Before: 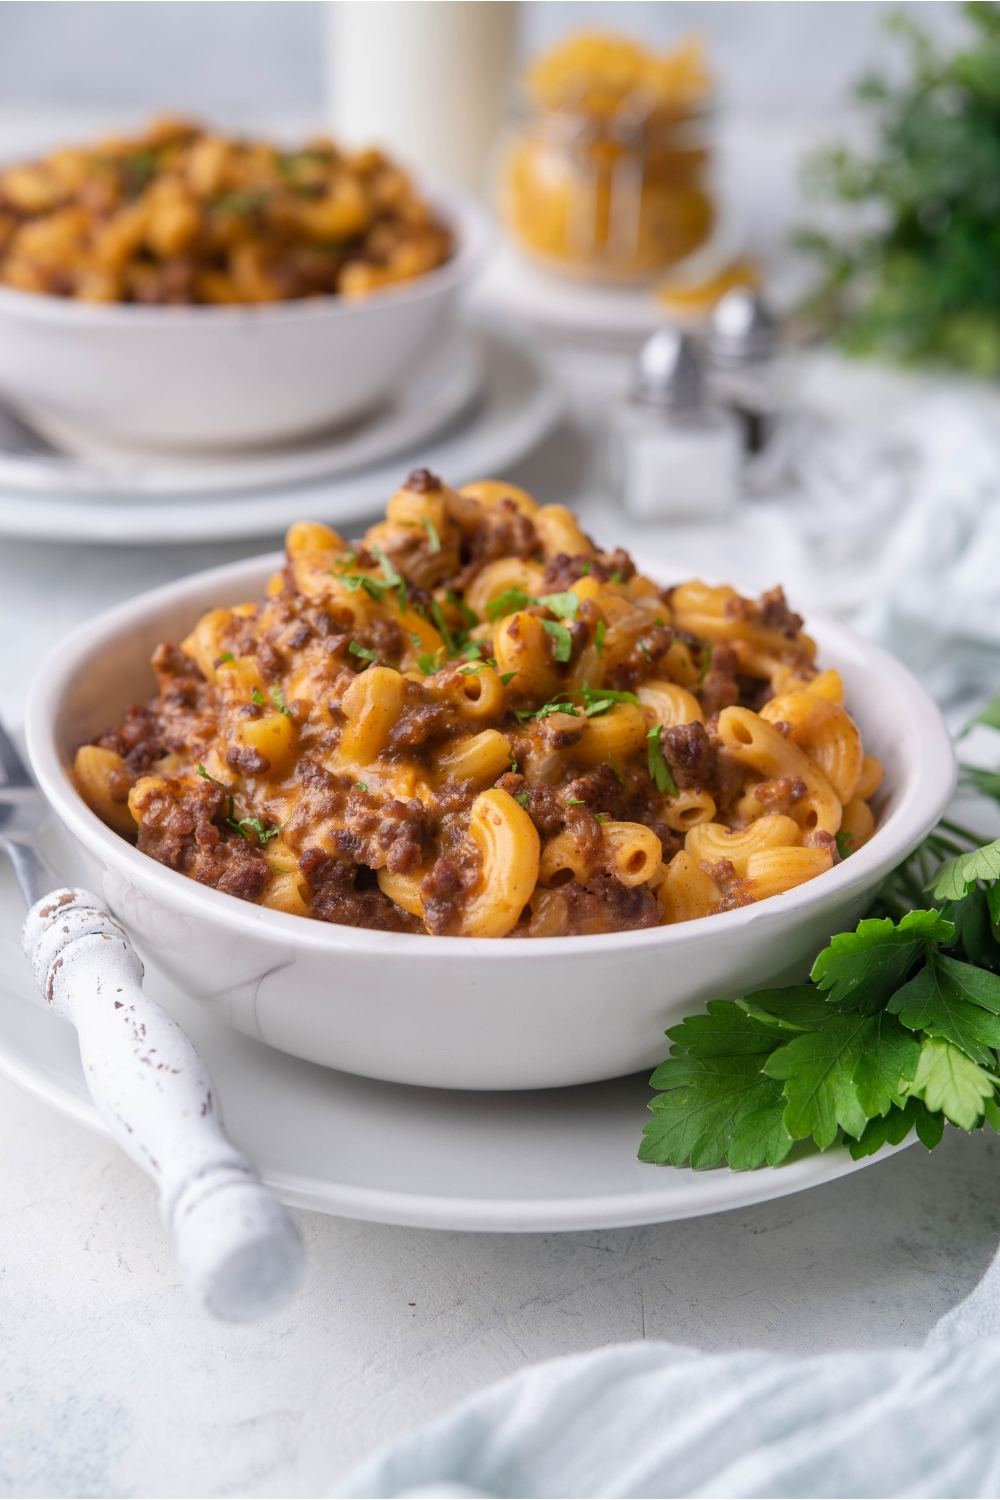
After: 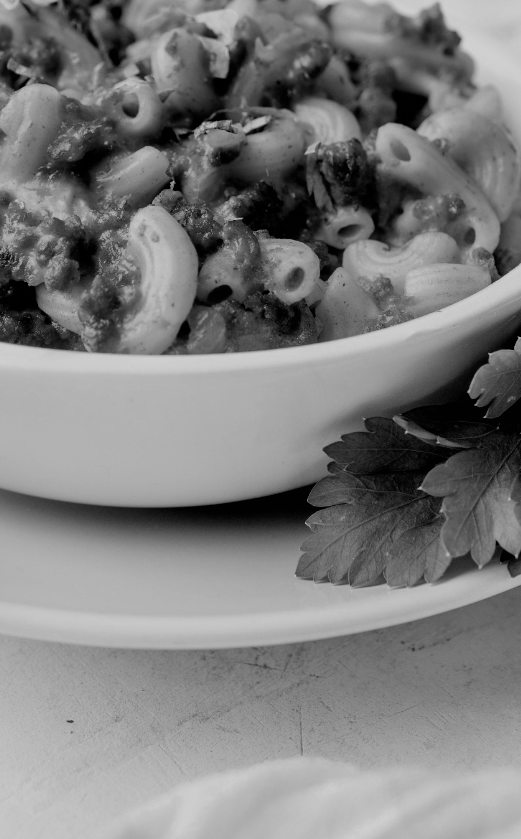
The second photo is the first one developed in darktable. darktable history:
color zones: curves: ch0 [(0.002, 0.593) (0.143, 0.417) (0.285, 0.541) (0.455, 0.289) (0.608, 0.327) (0.727, 0.283) (0.869, 0.571) (1, 0.603)]; ch1 [(0, 0) (0.143, 0) (0.286, 0) (0.429, 0) (0.571, 0) (0.714, 0) (0.857, 0)]
filmic rgb: black relative exposure -2.9 EV, white relative exposure 4.56 EV, hardness 1.75, contrast 1.239
crop: left 34.243%, top 38.927%, right 13.572%, bottom 5.131%
